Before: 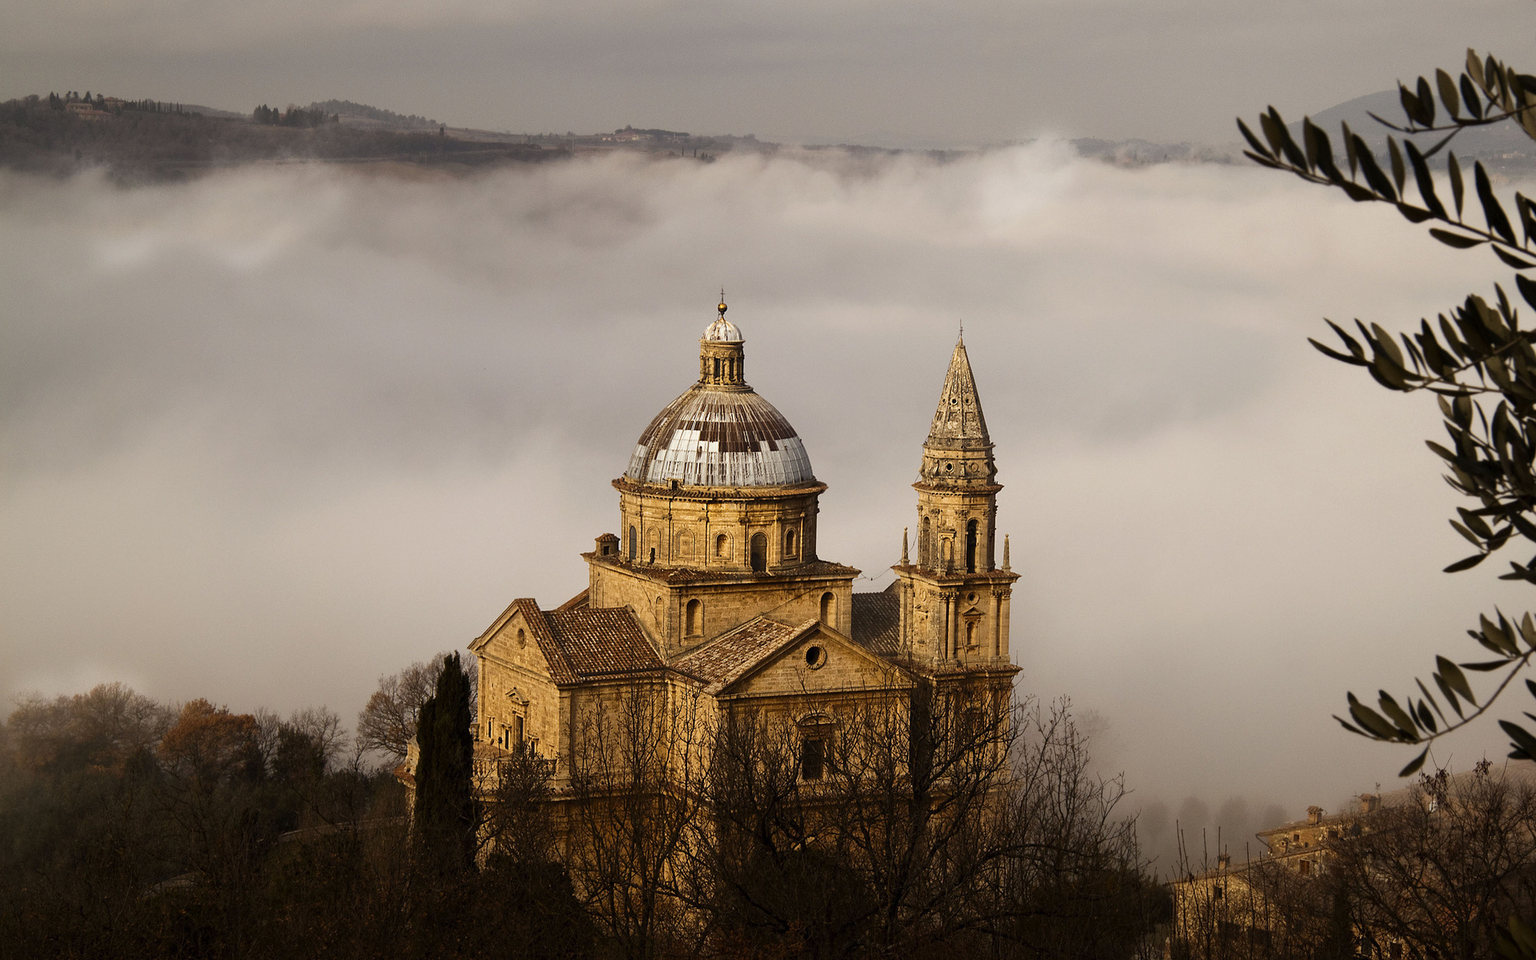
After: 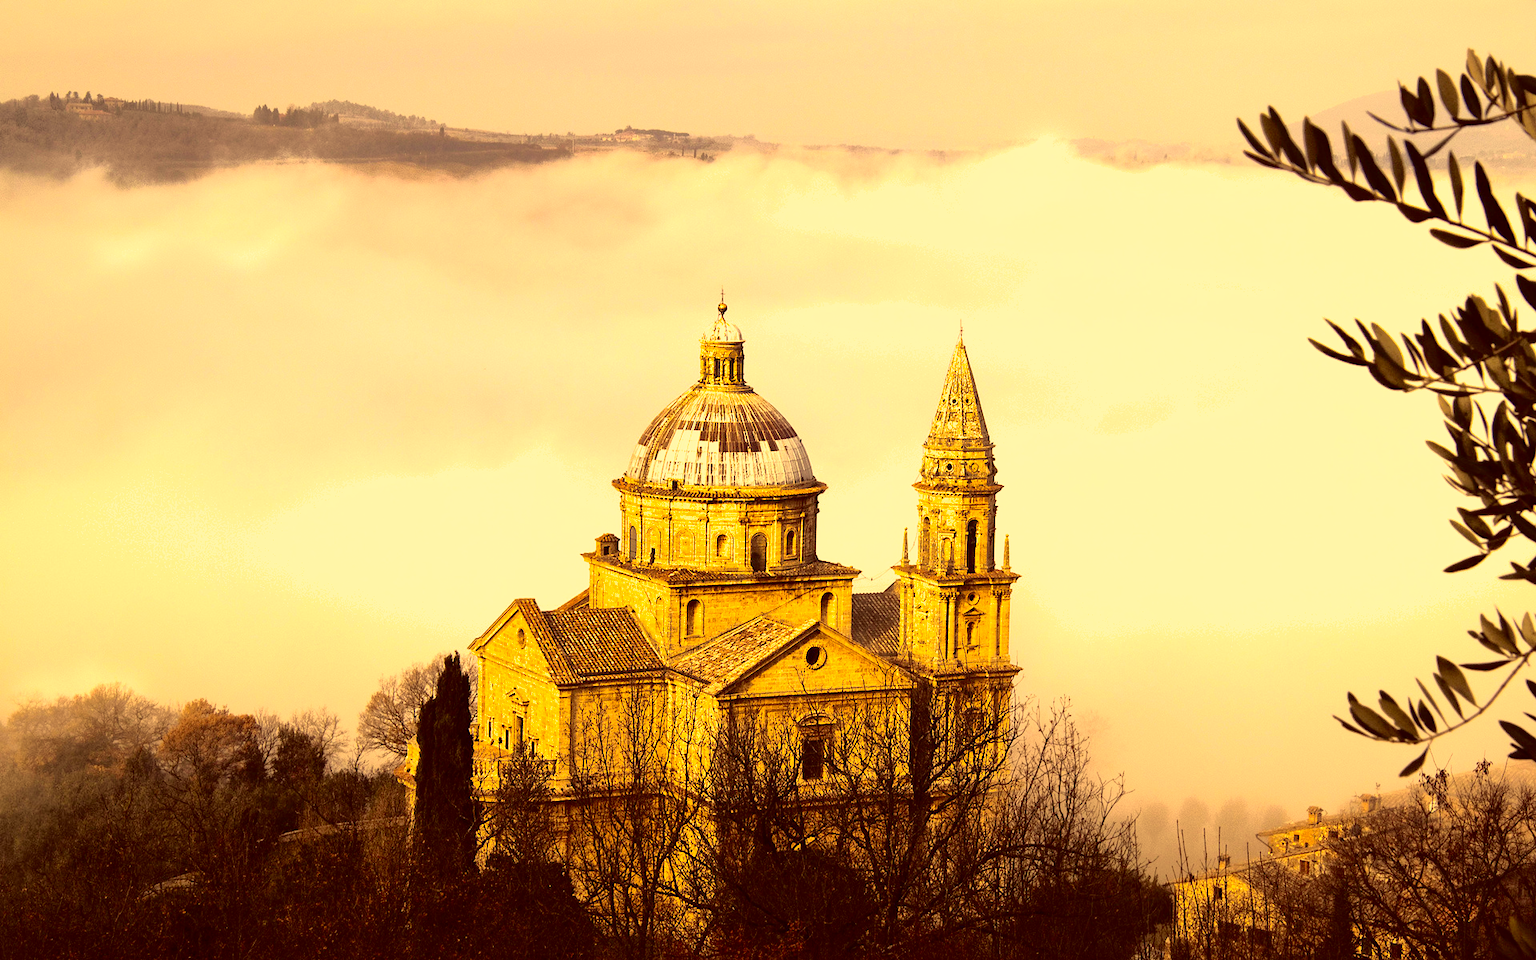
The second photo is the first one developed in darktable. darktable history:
exposure: exposure 1.16 EV, compensate exposure bias true, compensate highlight preservation false
color correction: highlights a* 10.12, highlights b* 39.04, shadows a* 14.62, shadows b* 3.37
shadows and highlights: on, module defaults
tone curve: curves: ch0 [(0, 0) (0.003, 0.001) (0.011, 0.004) (0.025, 0.009) (0.044, 0.016) (0.069, 0.025) (0.1, 0.036) (0.136, 0.059) (0.177, 0.103) (0.224, 0.175) (0.277, 0.274) (0.335, 0.395) (0.399, 0.52) (0.468, 0.635) (0.543, 0.733) (0.623, 0.817) (0.709, 0.888) (0.801, 0.93) (0.898, 0.964) (1, 1)], color space Lab, independent channels, preserve colors none
